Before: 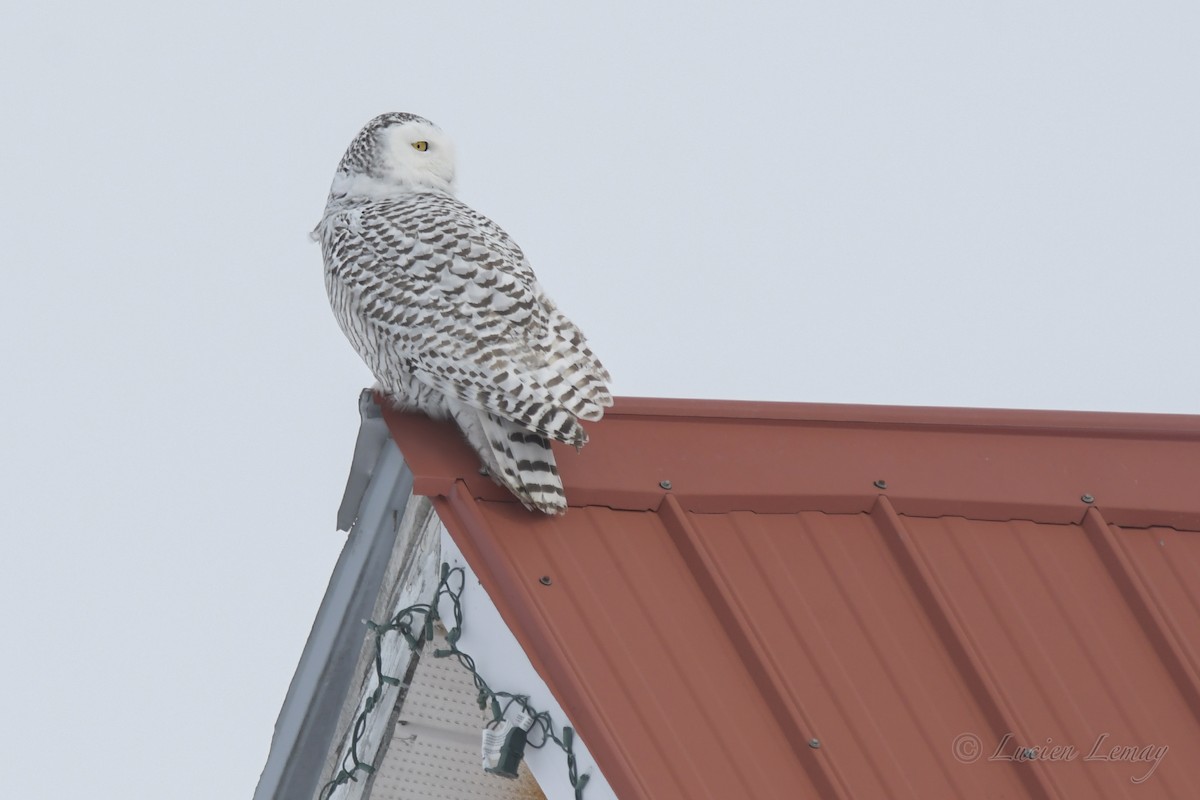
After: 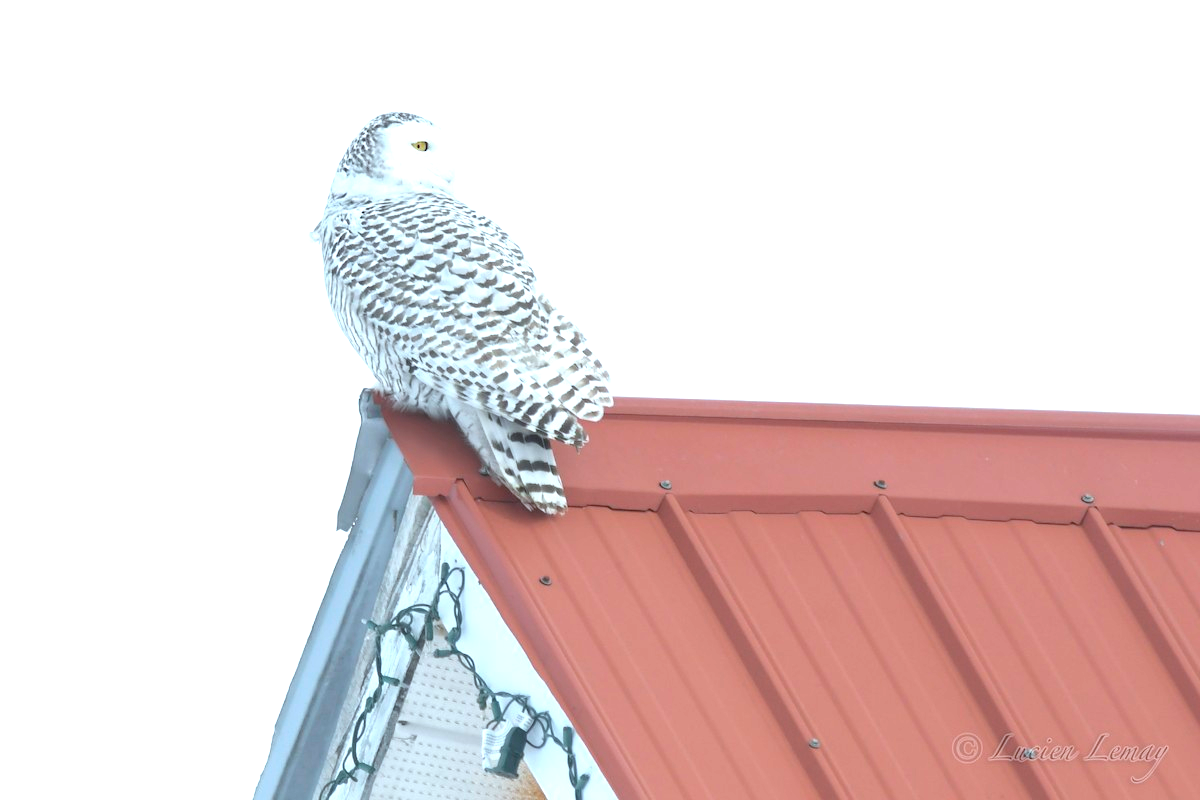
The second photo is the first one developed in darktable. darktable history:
white balance: red 0.925, blue 1.046
exposure: black level correction 0, exposure 1.173 EV, compensate exposure bias true, compensate highlight preservation false
